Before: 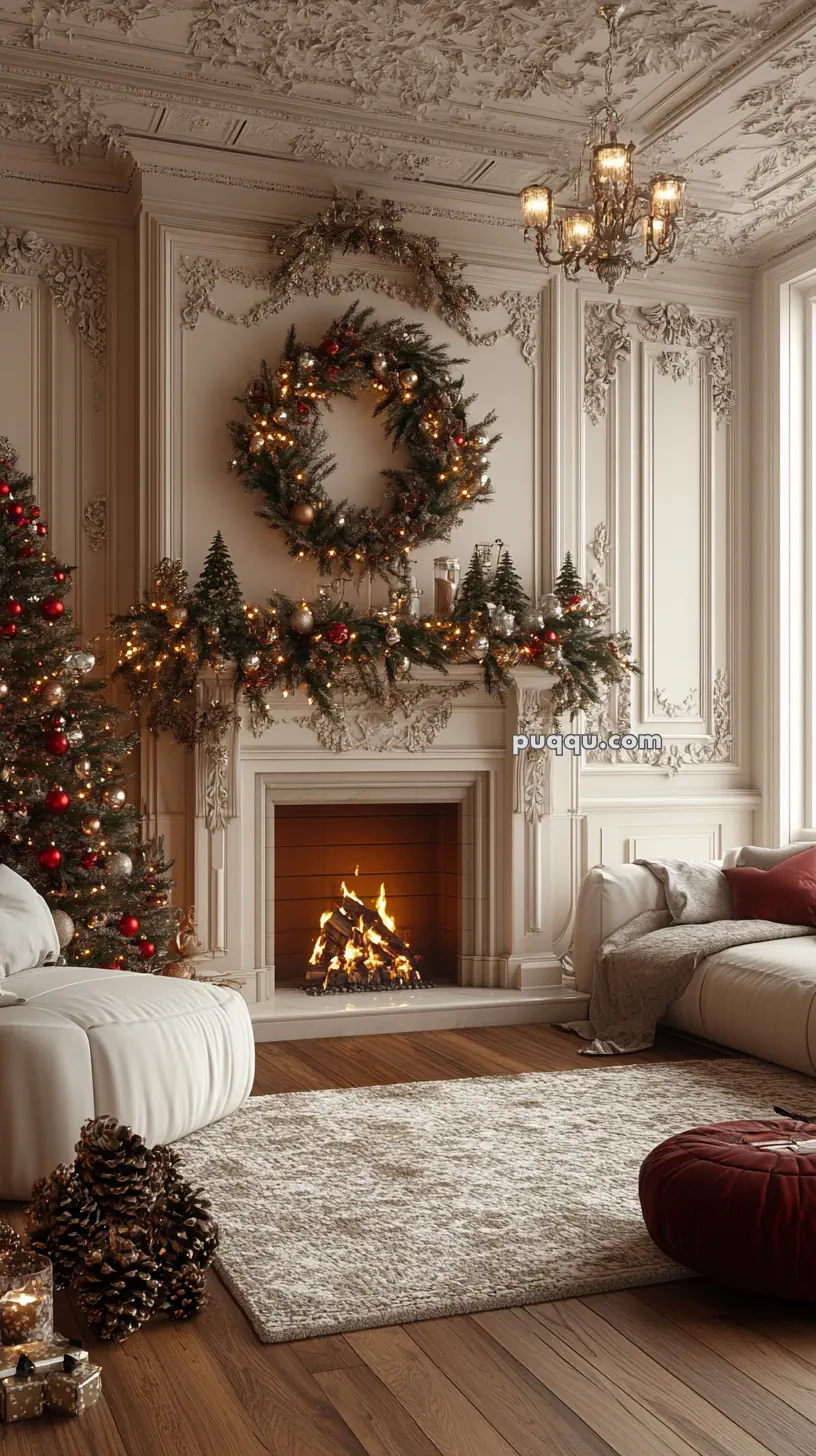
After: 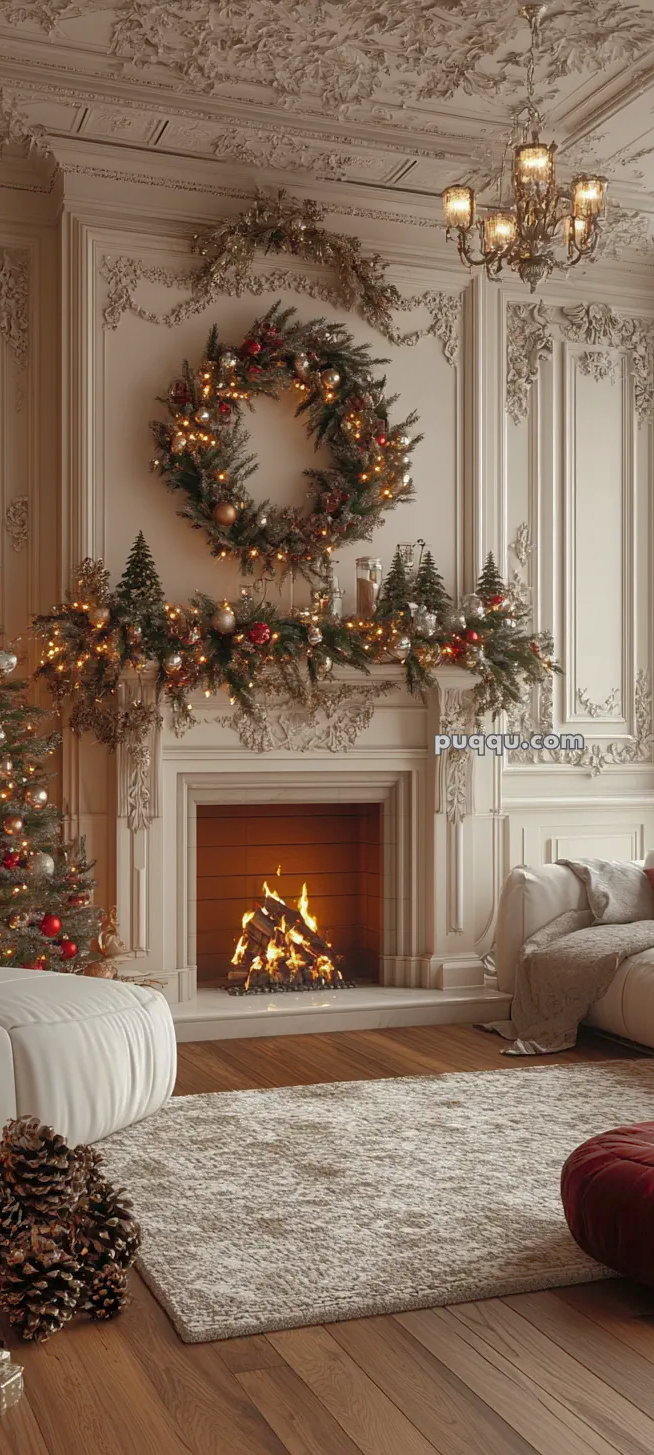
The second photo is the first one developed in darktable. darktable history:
crop and rotate: left 9.597%, right 10.195%
shadows and highlights: shadows 60, highlights -60
